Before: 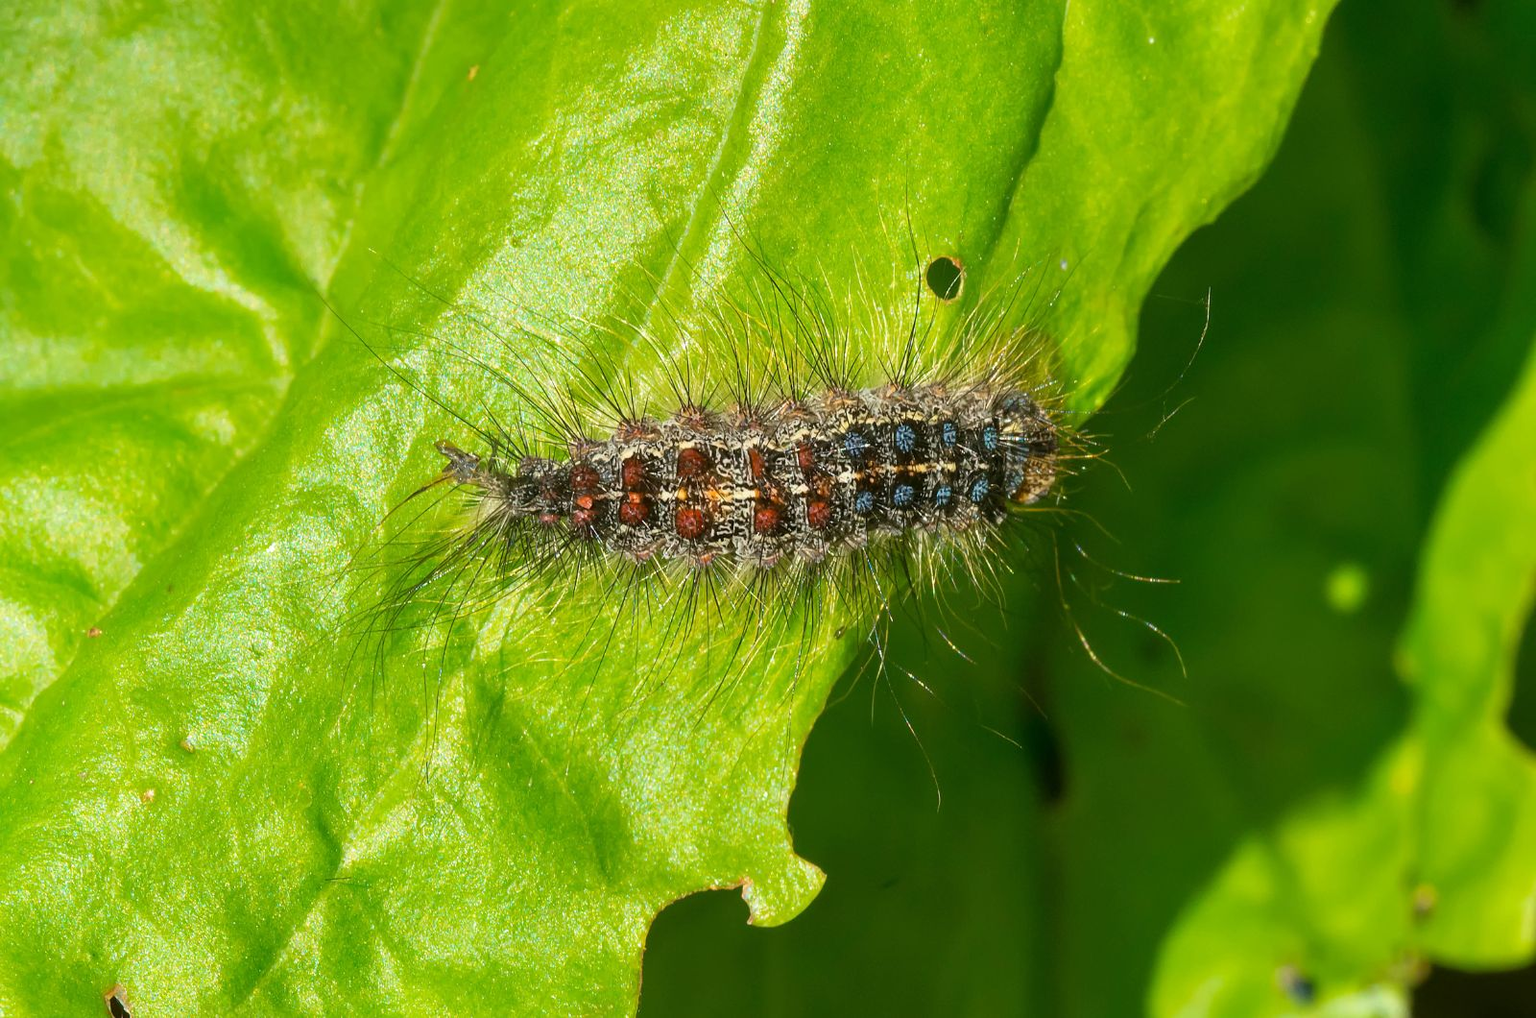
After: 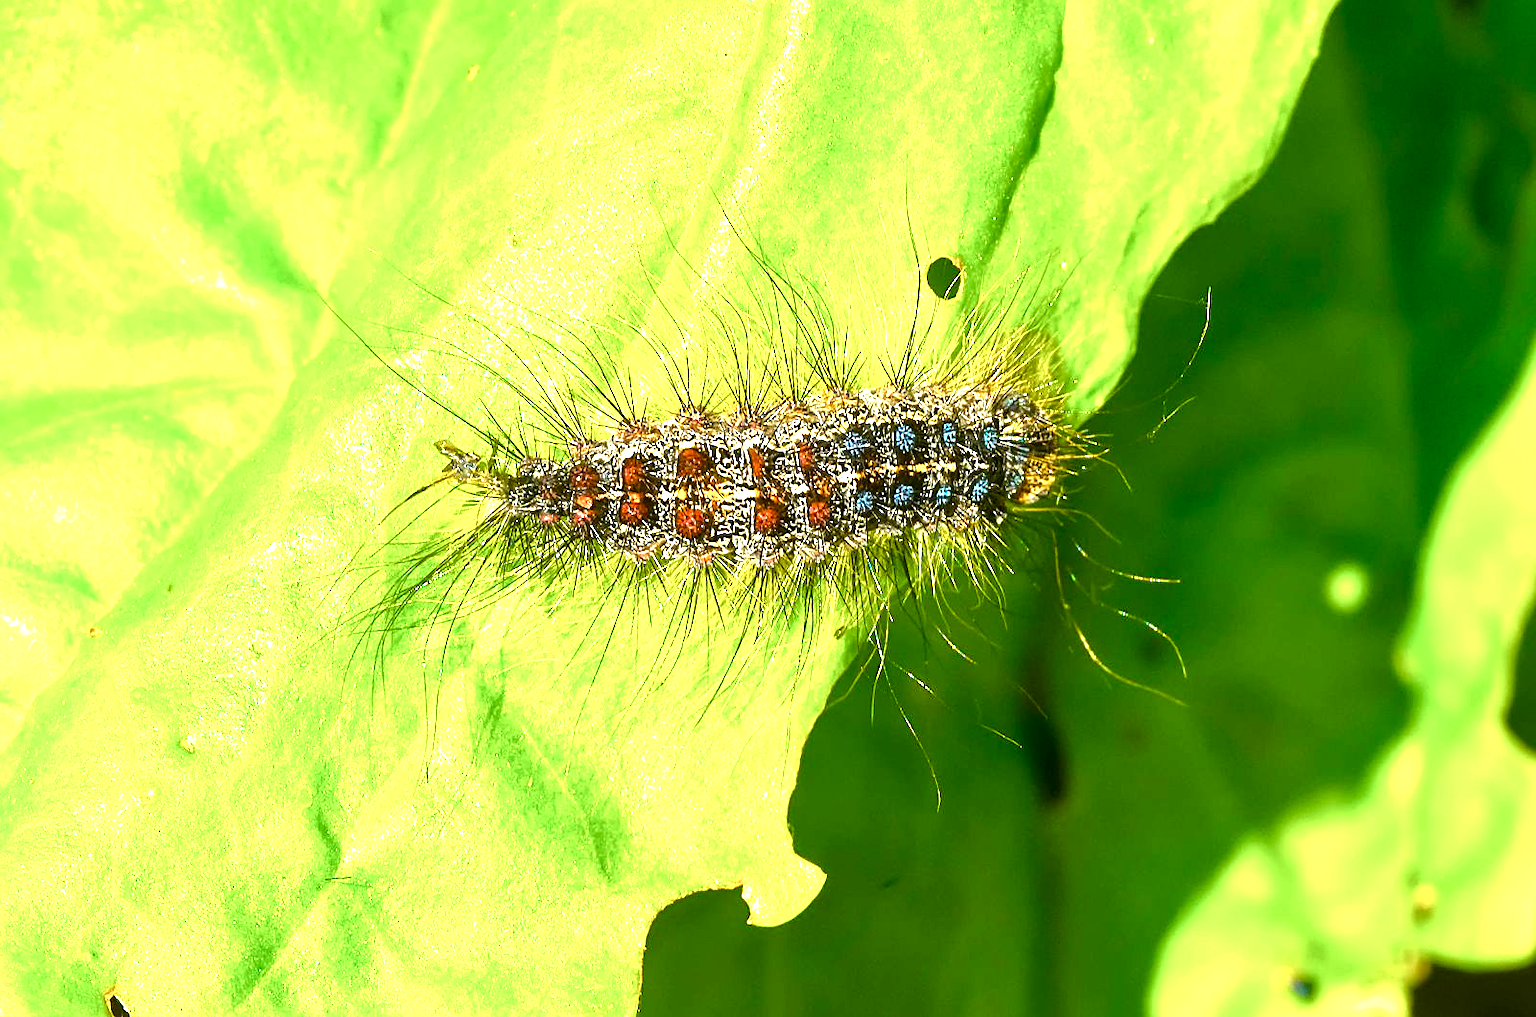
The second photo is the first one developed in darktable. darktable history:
color balance rgb: highlights gain › luminance 17.924%, linear chroma grading › shadows -39.944%, linear chroma grading › highlights 39.365%, linear chroma grading › global chroma 44.773%, linear chroma grading › mid-tones -29.772%, perceptual saturation grading › global saturation 20%, perceptual saturation grading › highlights -50.138%, perceptual saturation grading › shadows 30.902%, perceptual brilliance grading › highlights 4.561%, perceptual brilliance grading › shadows -10.11%, global vibrance 20%
exposure: exposure 1.093 EV, compensate highlight preservation false
sharpen: on, module defaults
local contrast: mode bilateral grid, contrast 19, coarseness 51, detail 119%, midtone range 0.2
